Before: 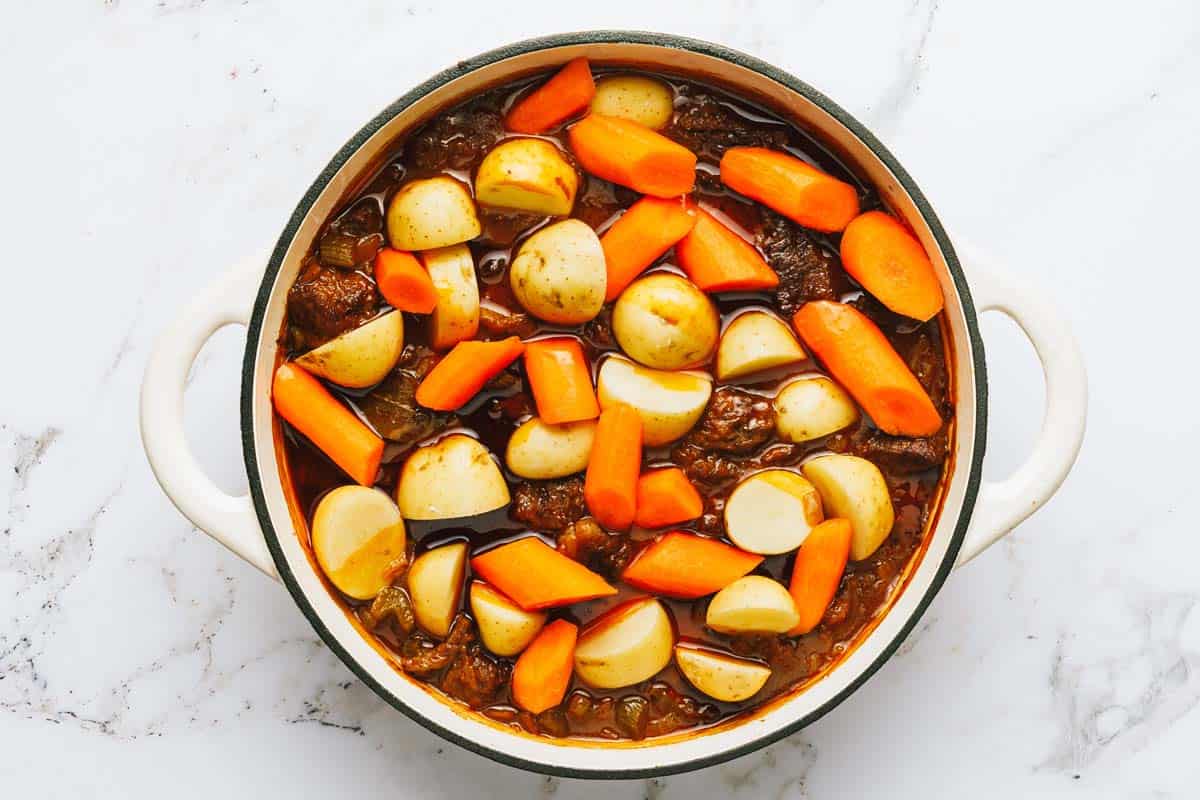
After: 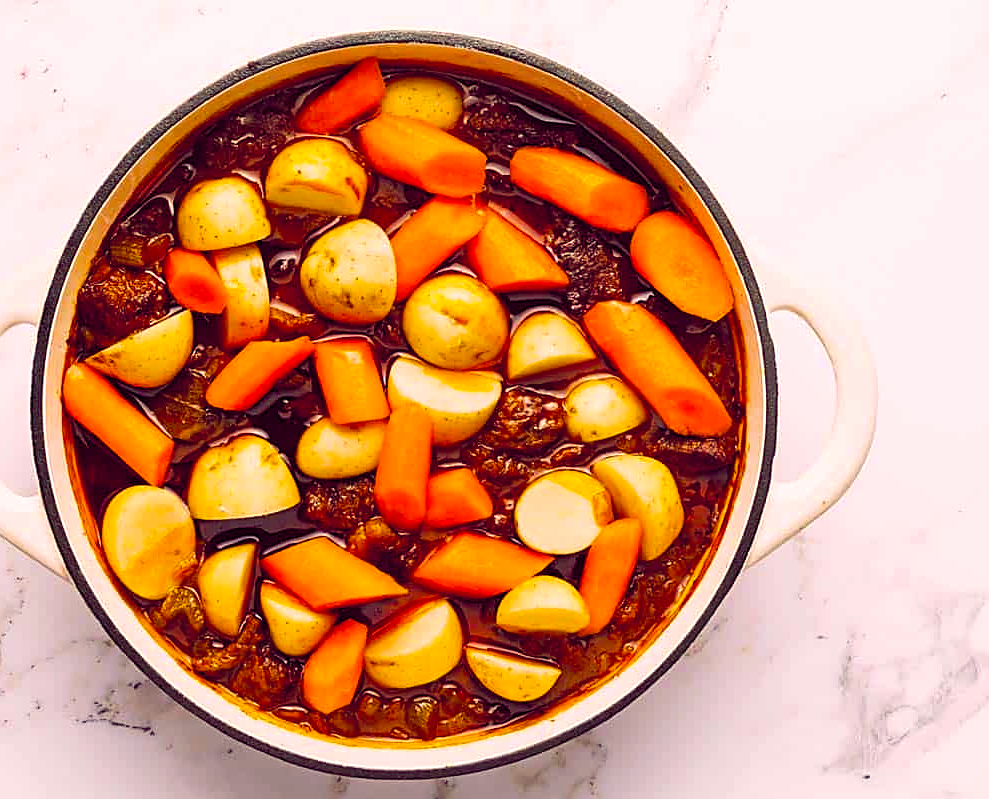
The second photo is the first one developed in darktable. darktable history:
crop: left 17.582%, bottom 0.031%
color balance rgb: shadows lift › chroma 6.43%, shadows lift › hue 305.74°, highlights gain › chroma 2.43%, highlights gain › hue 35.74°, global offset › chroma 0.28%, global offset › hue 320.29°, linear chroma grading › global chroma 5.5%, perceptual saturation grading › global saturation 30%, contrast 5.15%
sharpen: on, module defaults
